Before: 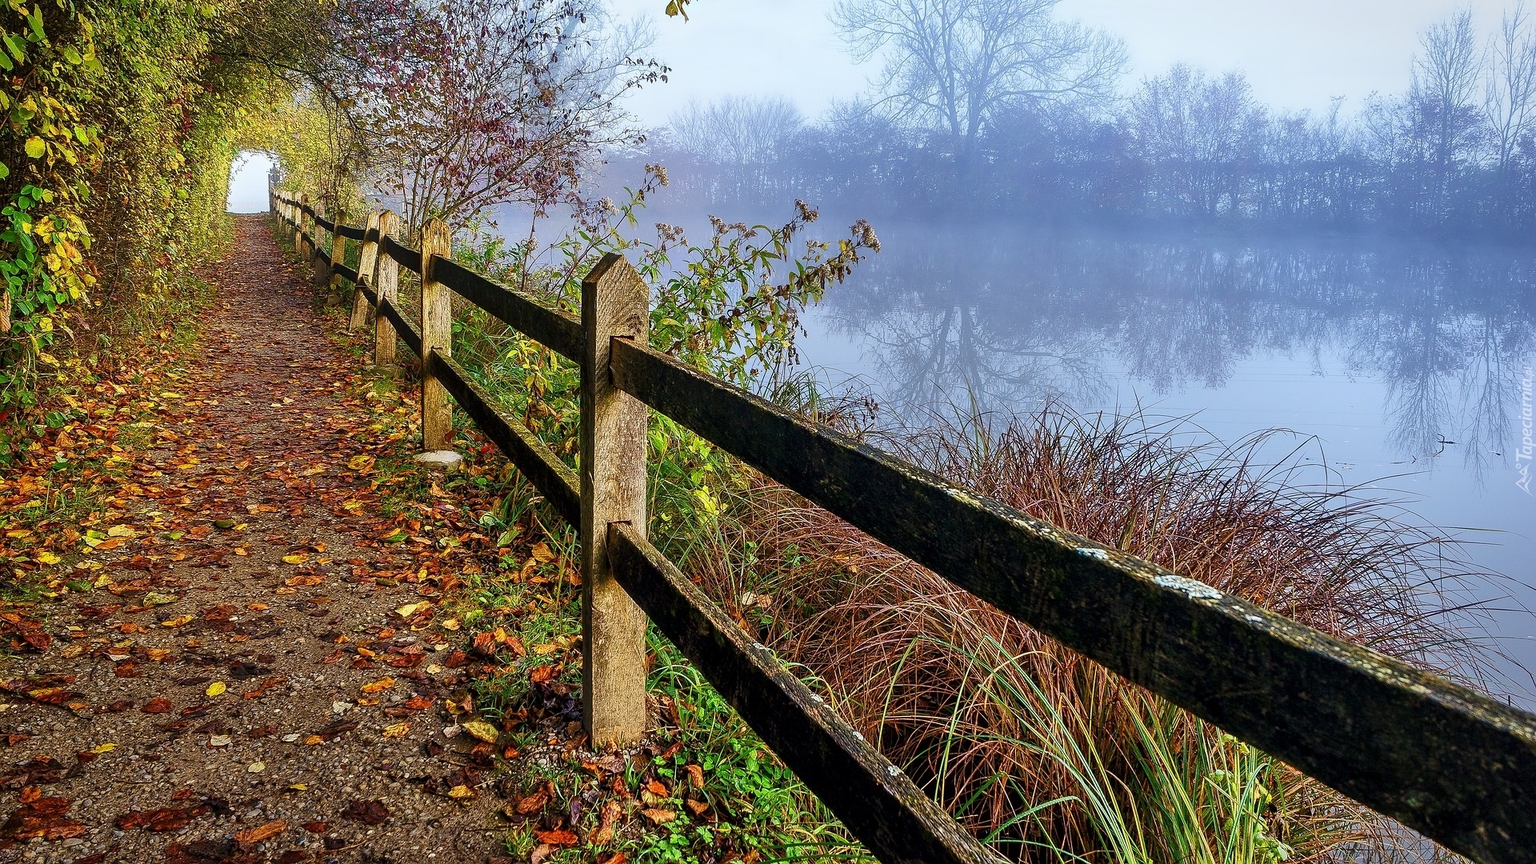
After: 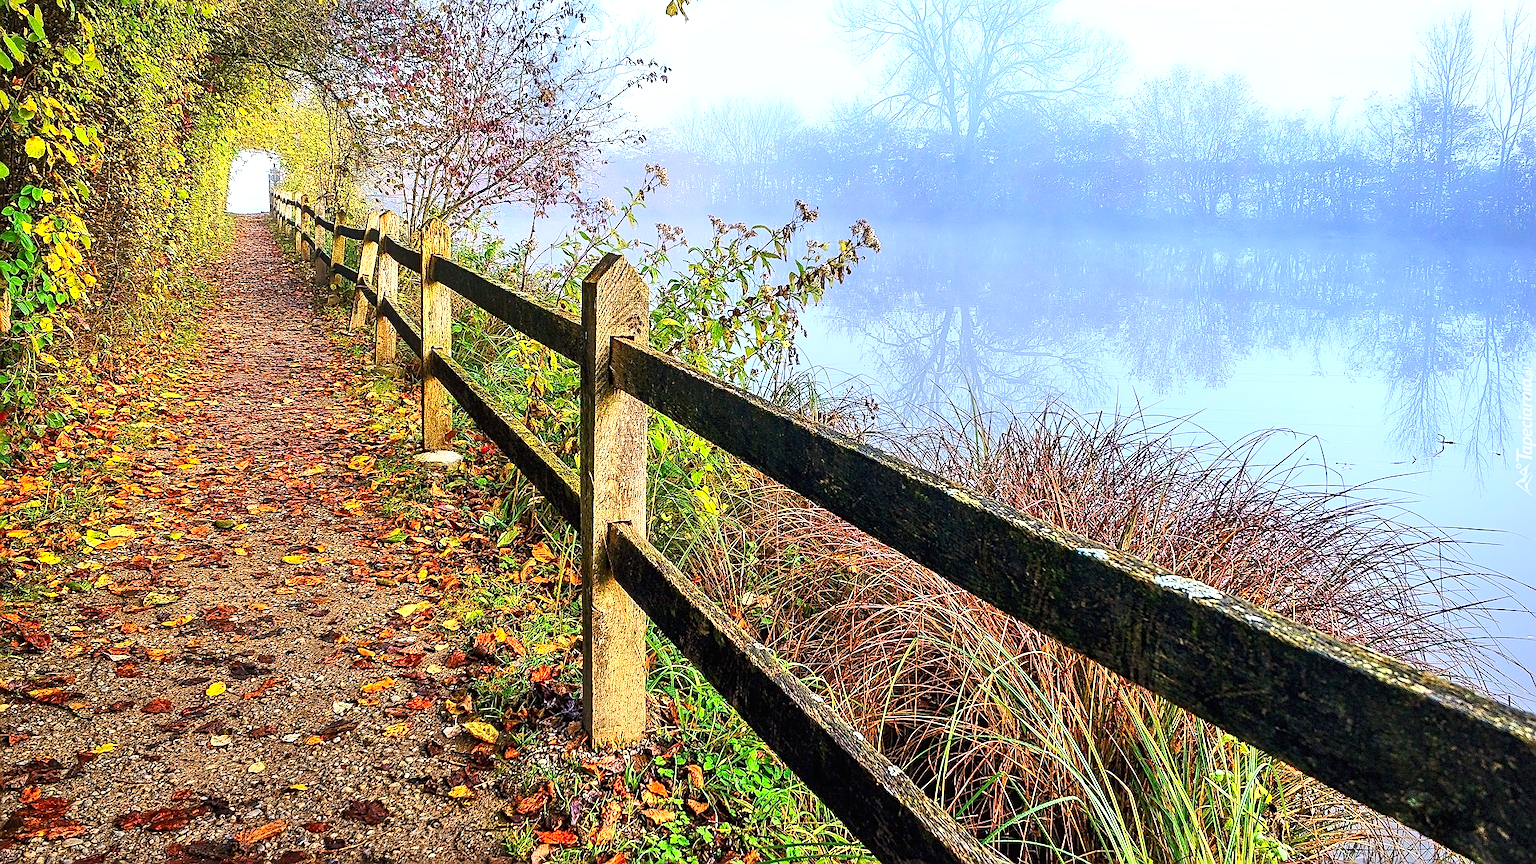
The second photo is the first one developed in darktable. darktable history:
sharpen: on, module defaults
exposure: black level correction 0, exposure 0.692 EV, compensate highlight preservation false
contrast brightness saturation: contrast 0.196, brightness 0.156, saturation 0.225
